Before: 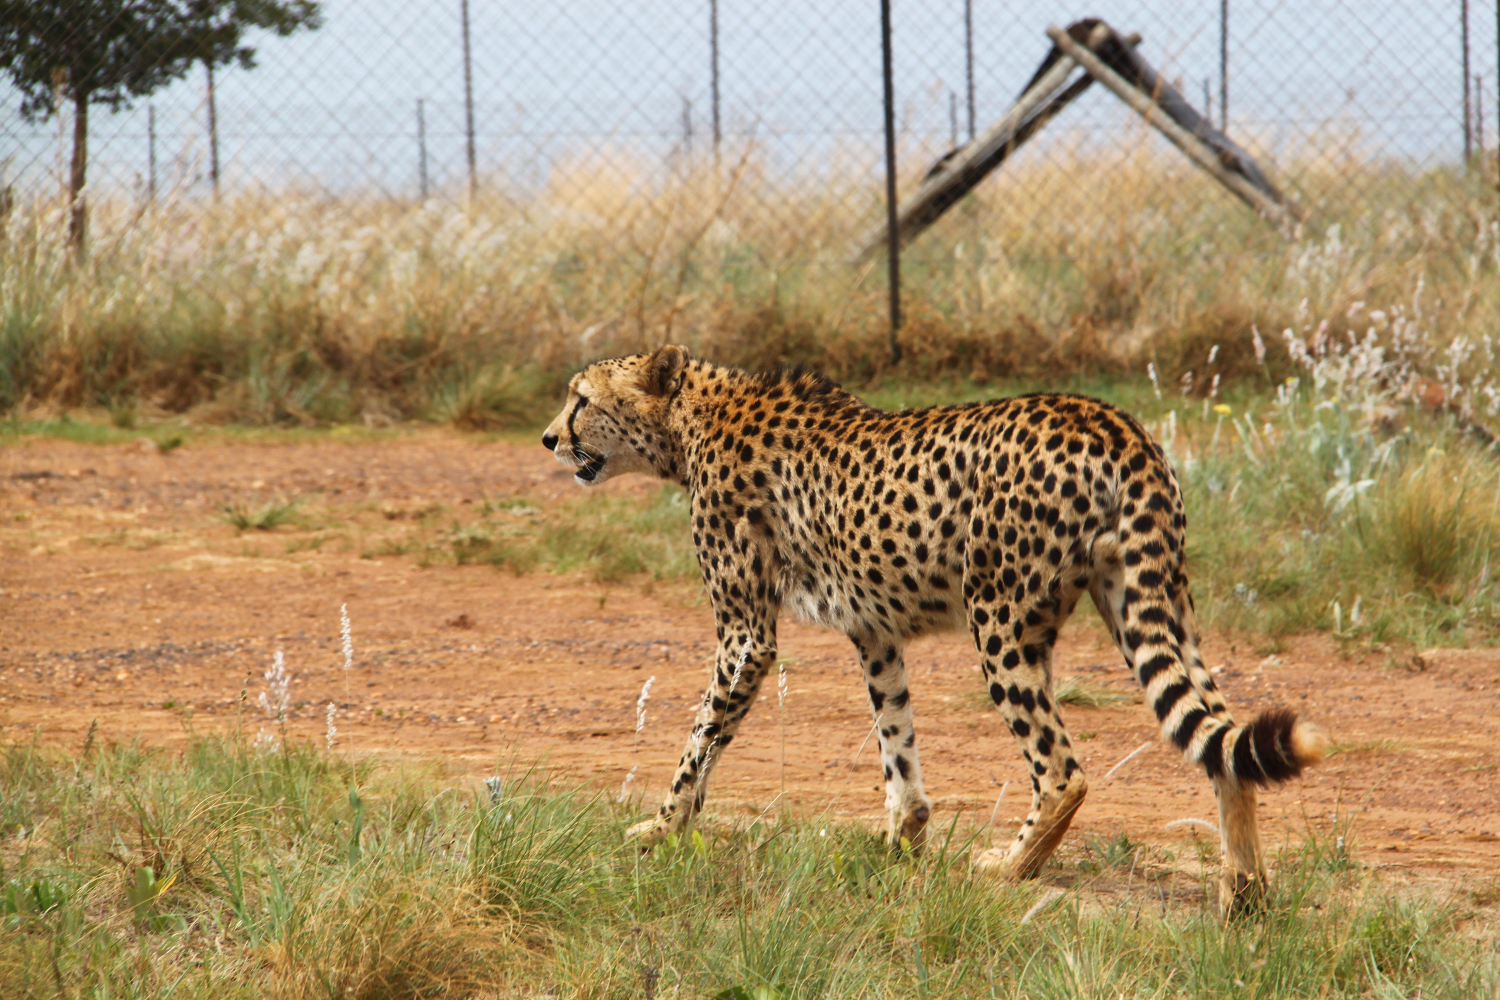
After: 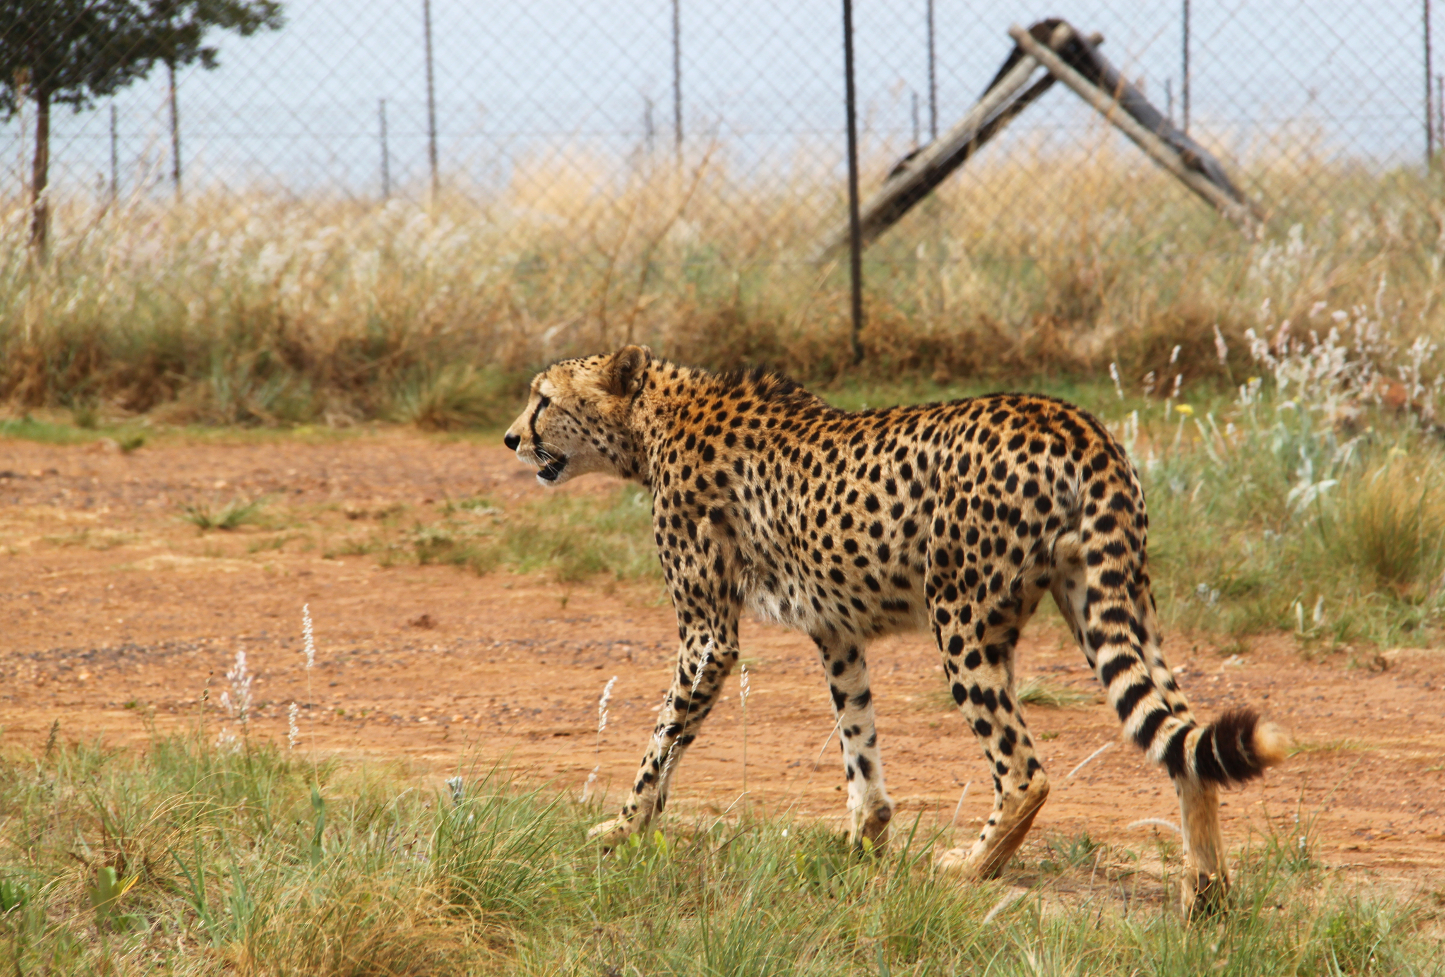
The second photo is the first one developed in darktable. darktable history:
crop and rotate: left 2.536%, right 1.107%, bottom 2.246%
shadows and highlights: radius 93.07, shadows -14.46, white point adjustment 0.23, highlights 31.48, compress 48.23%, highlights color adjustment 52.79%, soften with gaussian
